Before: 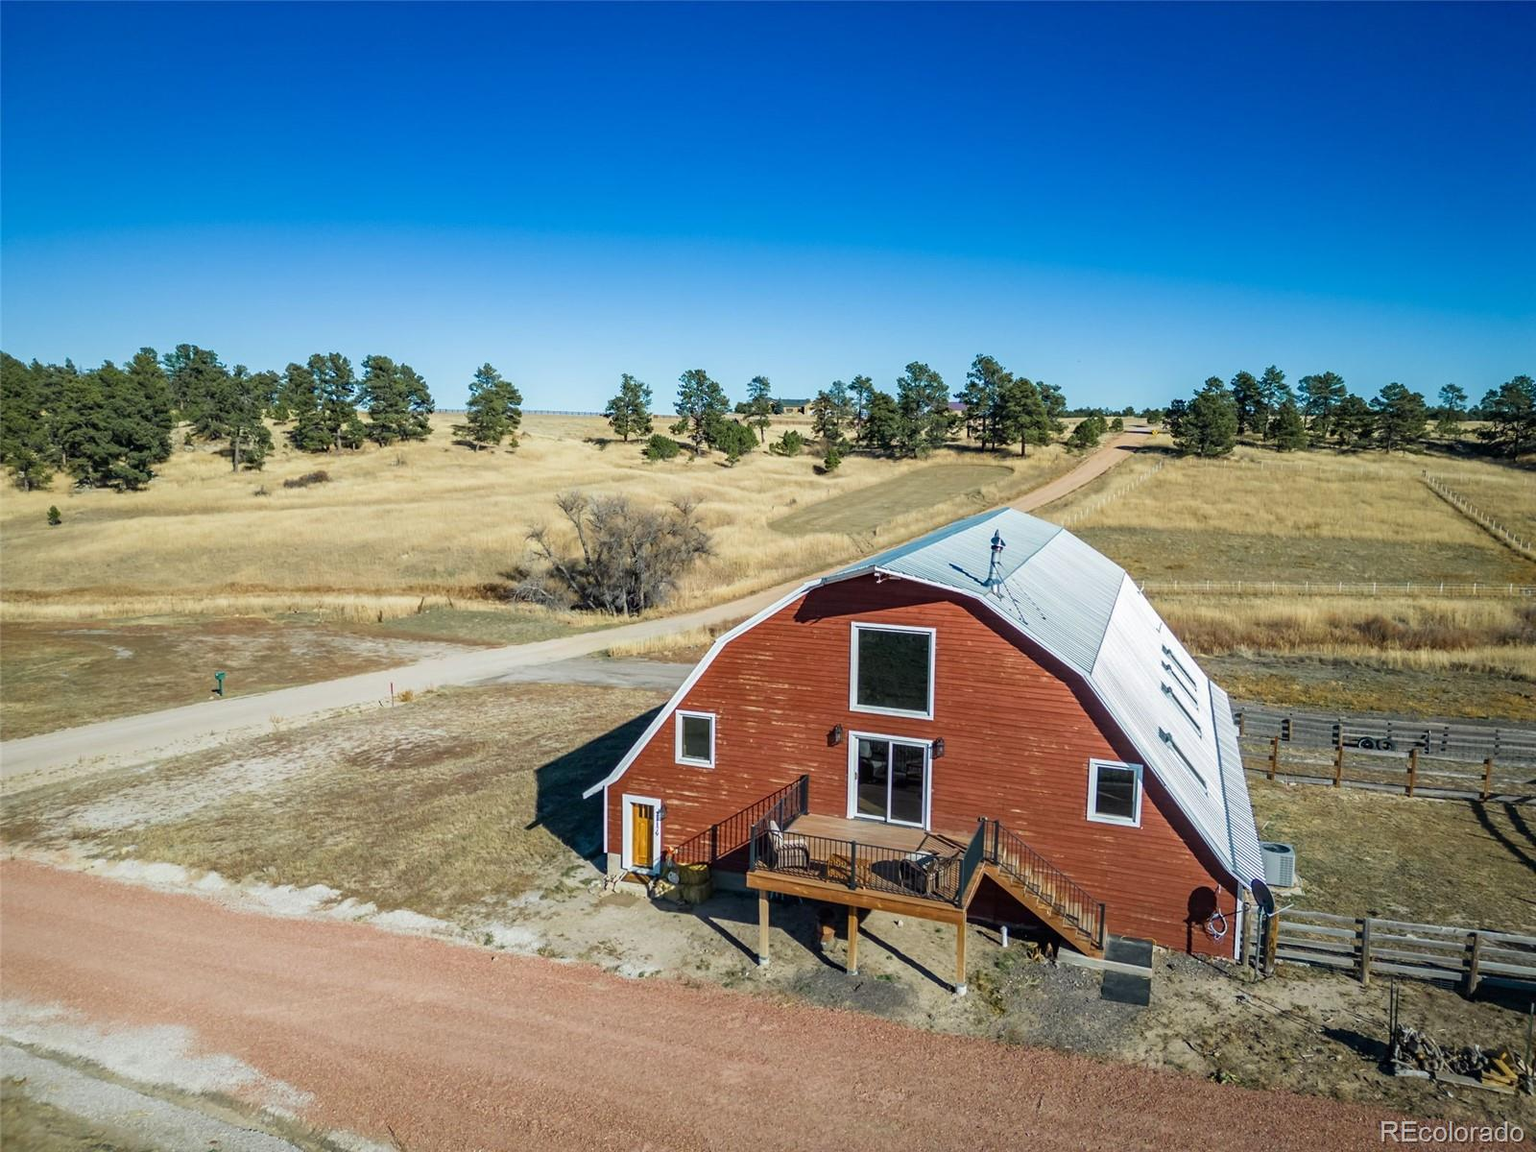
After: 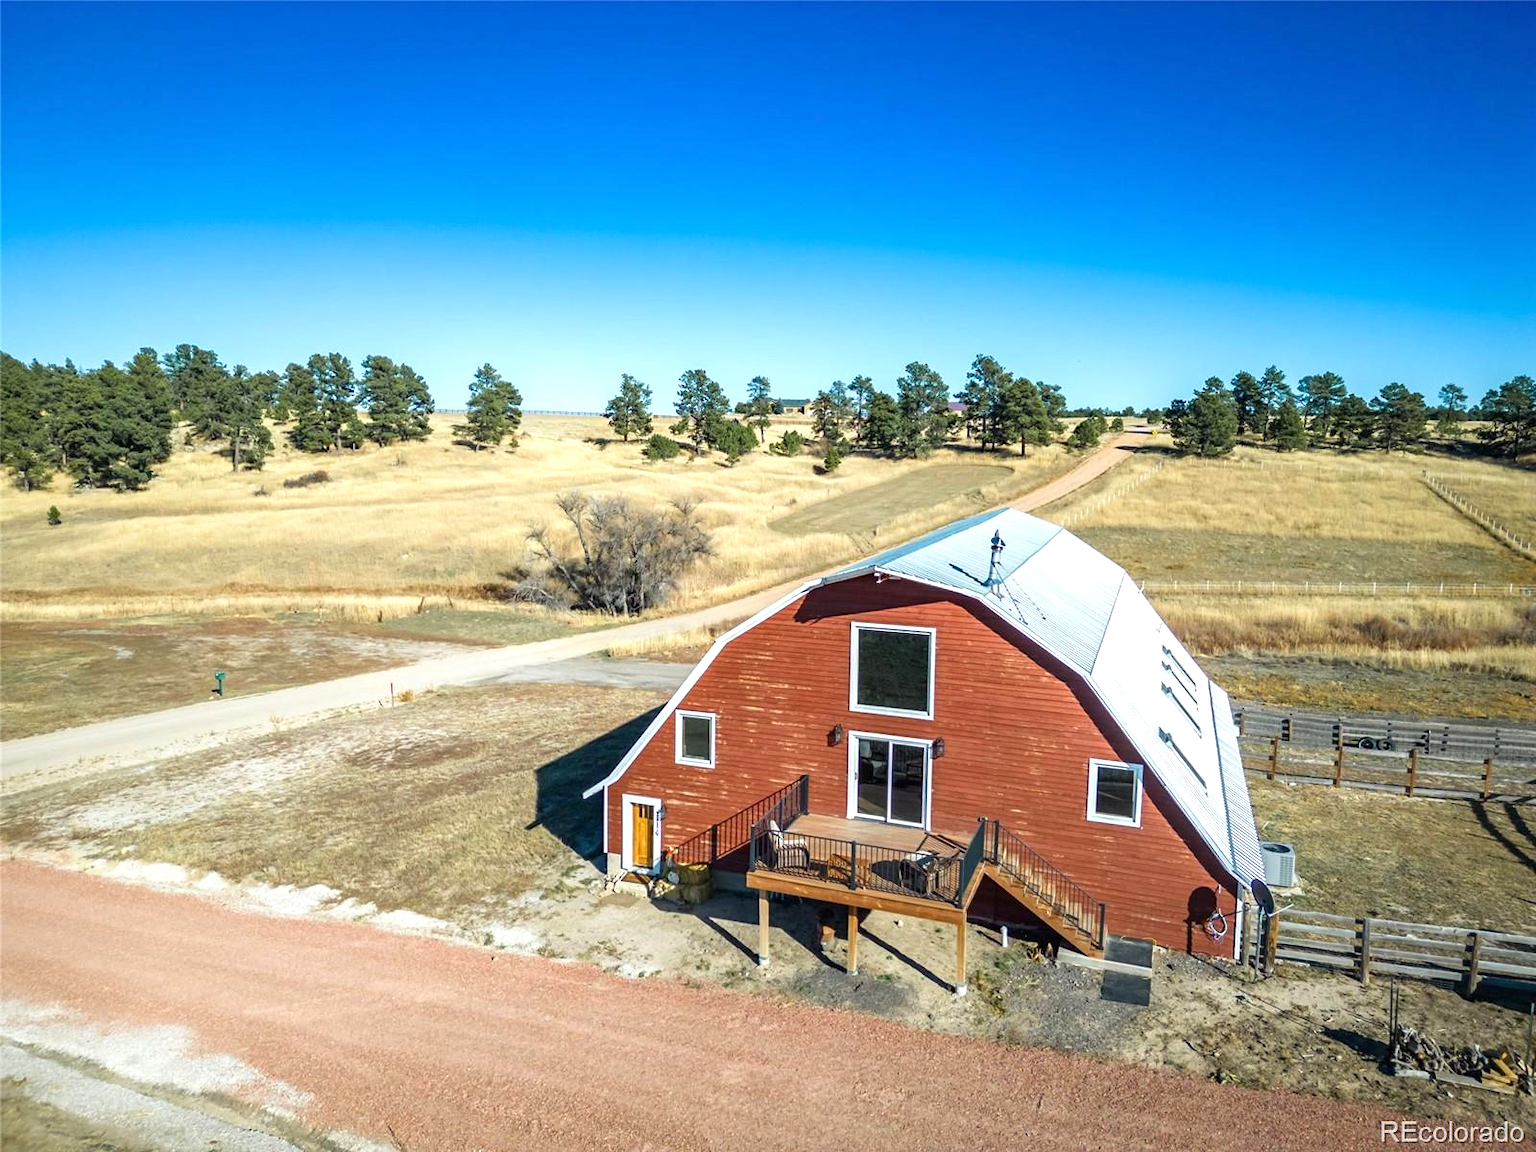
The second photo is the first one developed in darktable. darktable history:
exposure: exposure 0.607 EV, compensate highlight preservation false
